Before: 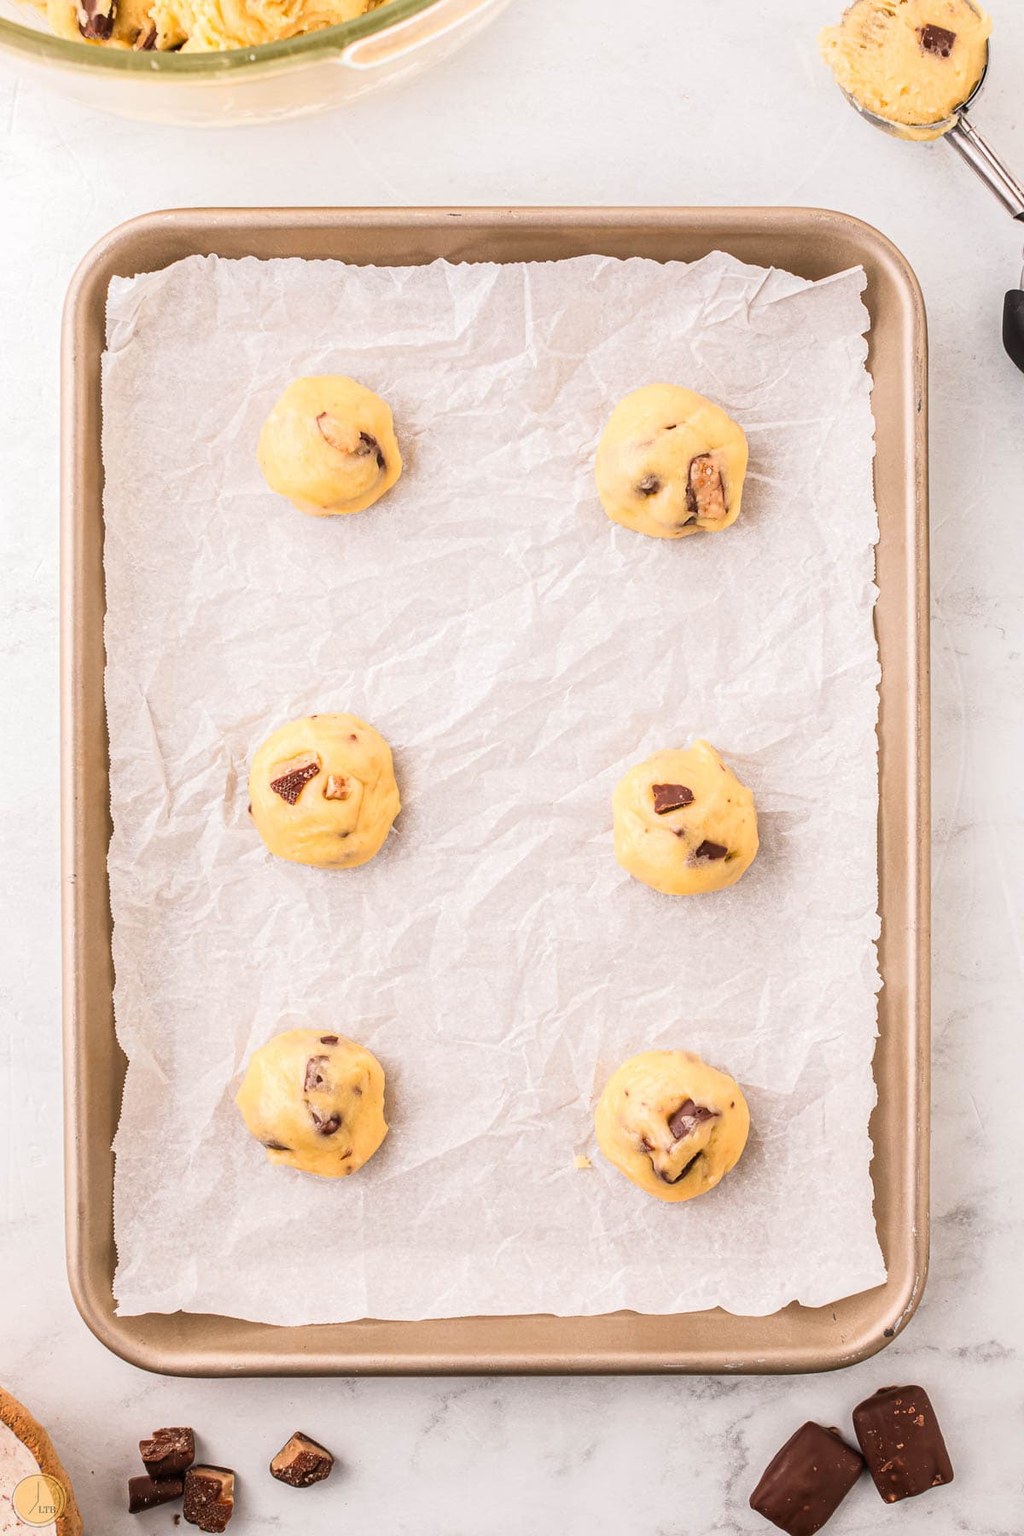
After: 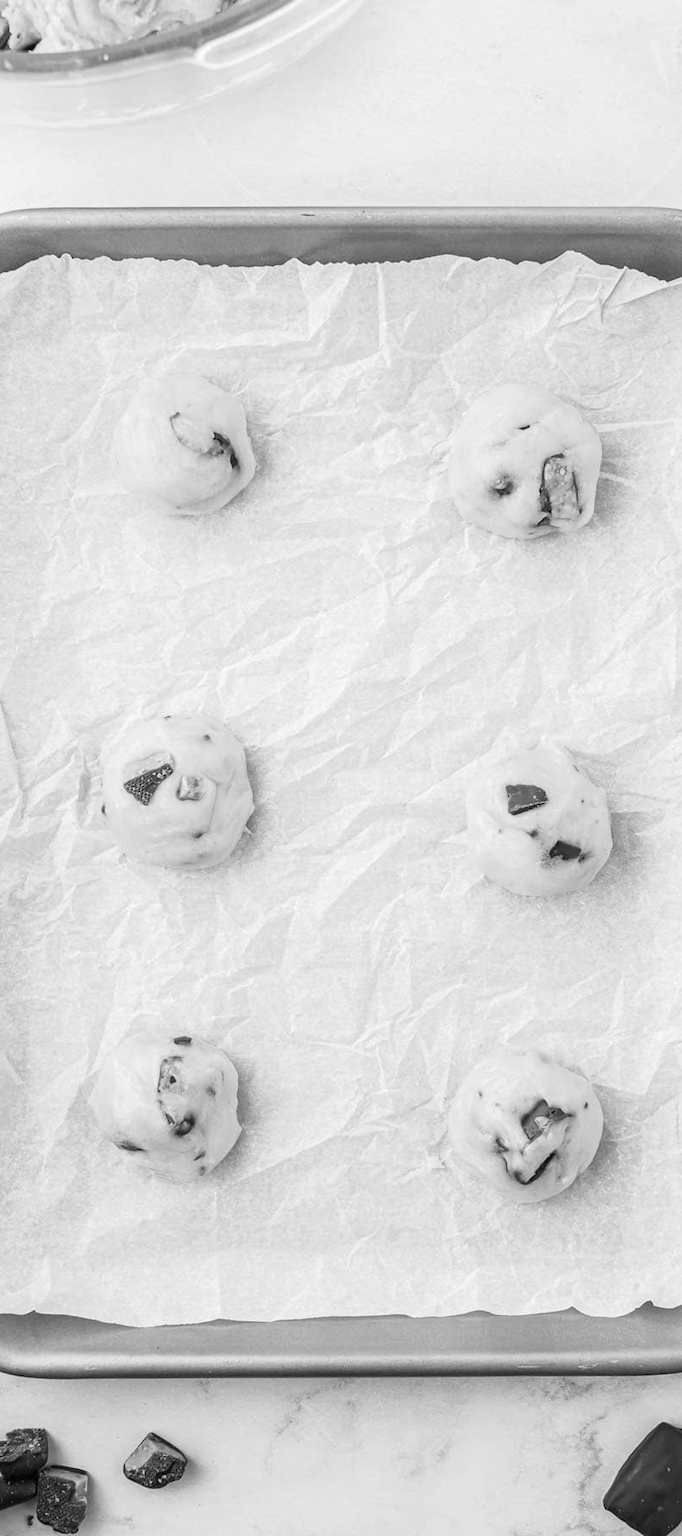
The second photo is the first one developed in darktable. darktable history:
monochrome: on, module defaults
crop and rotate: left 14.385%, right 18.948%
